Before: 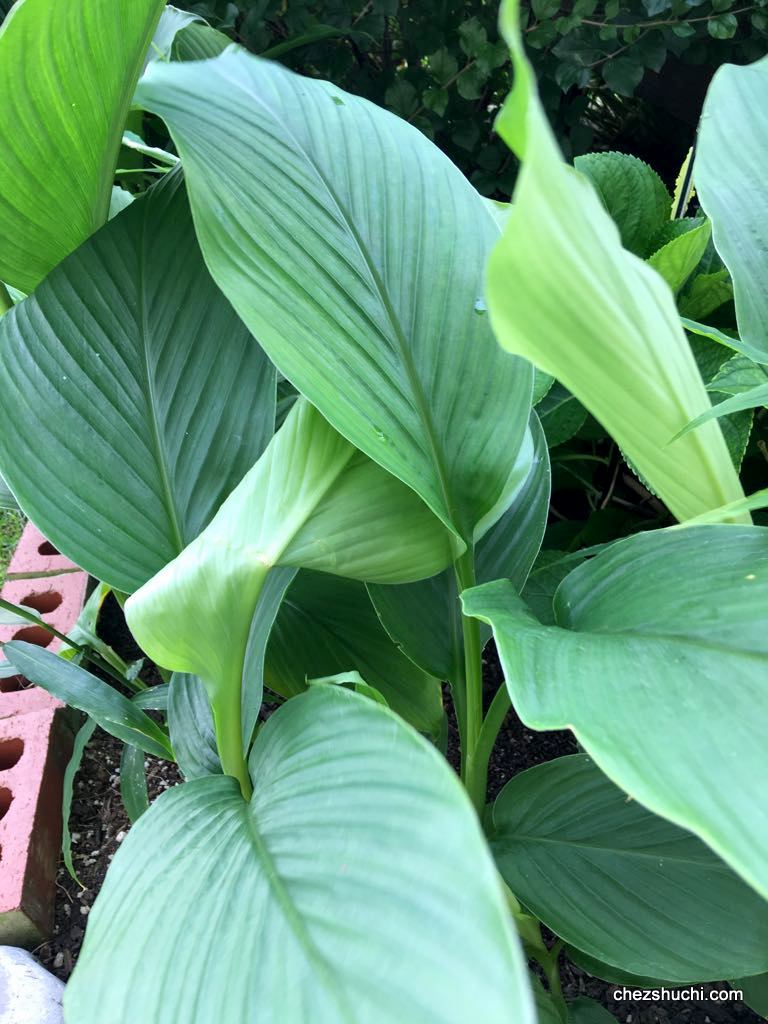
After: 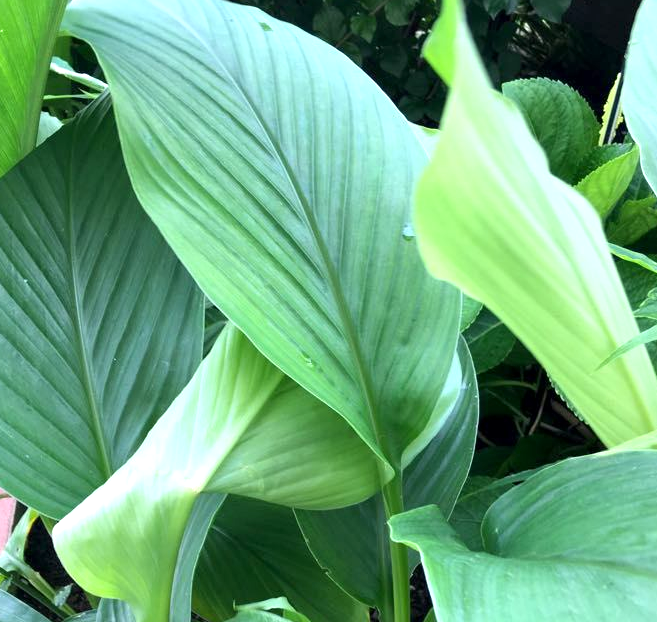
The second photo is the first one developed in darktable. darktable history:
crop and rotate: left 9.398%, top 7.253%, right 5.003%, bottom 31.933%
exposure: exposure 0.428 EV, compensate highlight preservation false
